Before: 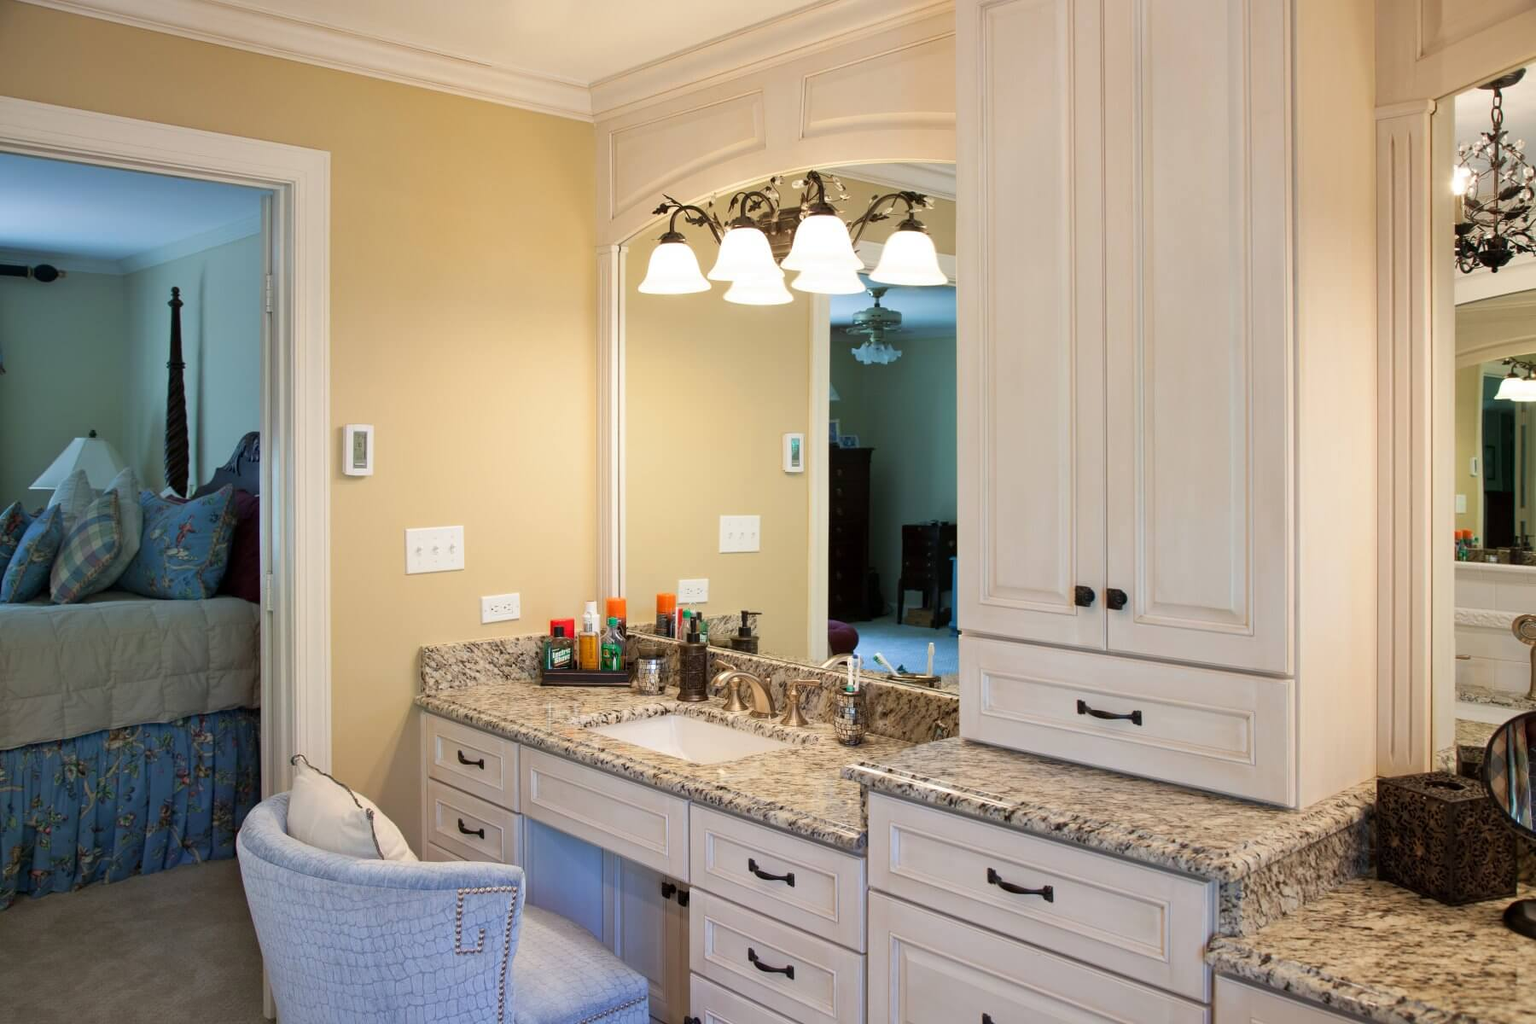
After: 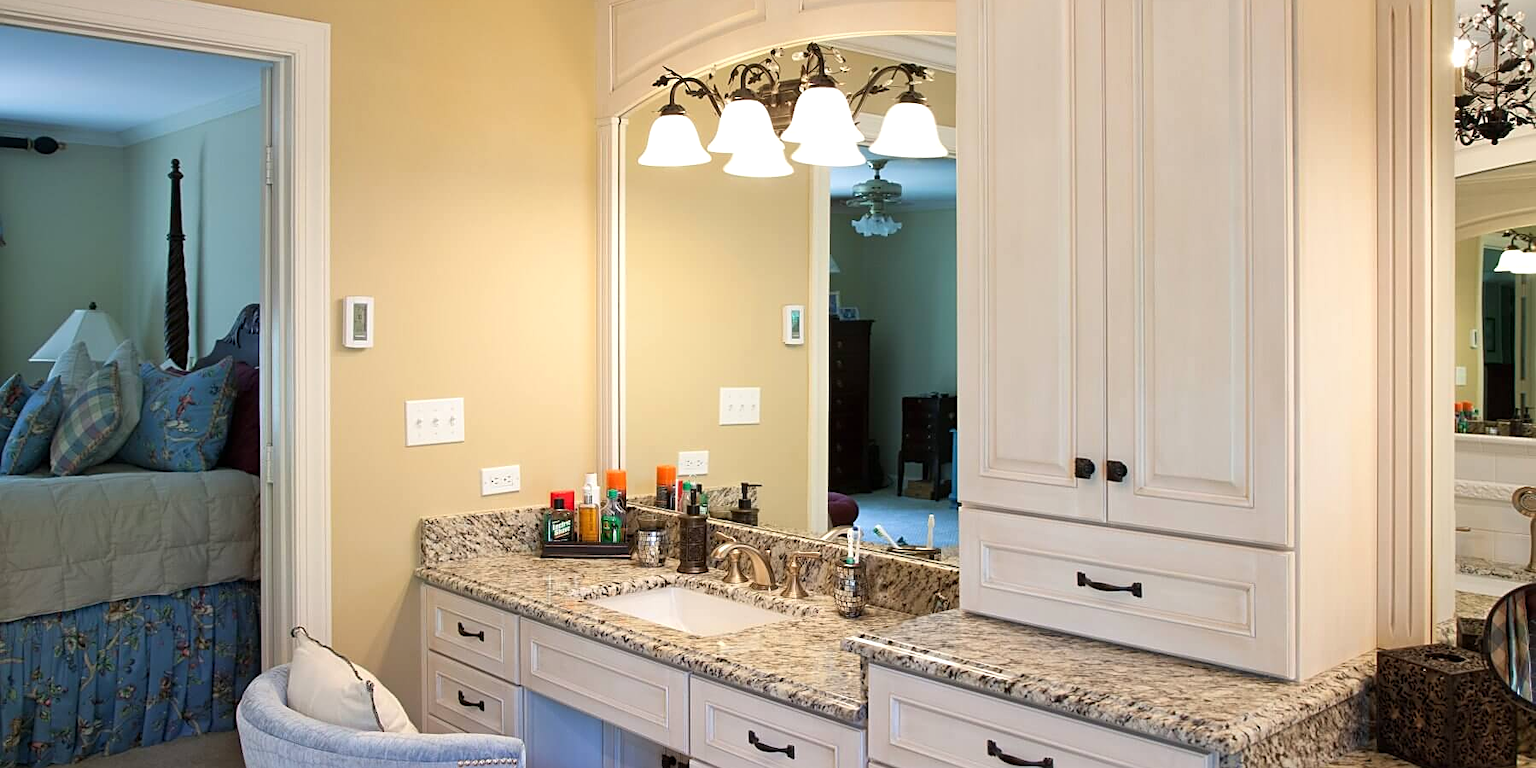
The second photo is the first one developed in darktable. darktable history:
crop and rotate: top 12.5%, bottom 12.5%
sharpen: on, module defaults
exposure: black level correction 0, exposure 0.2 EV, compensate exposure bias true, compensate highlight preservation false
